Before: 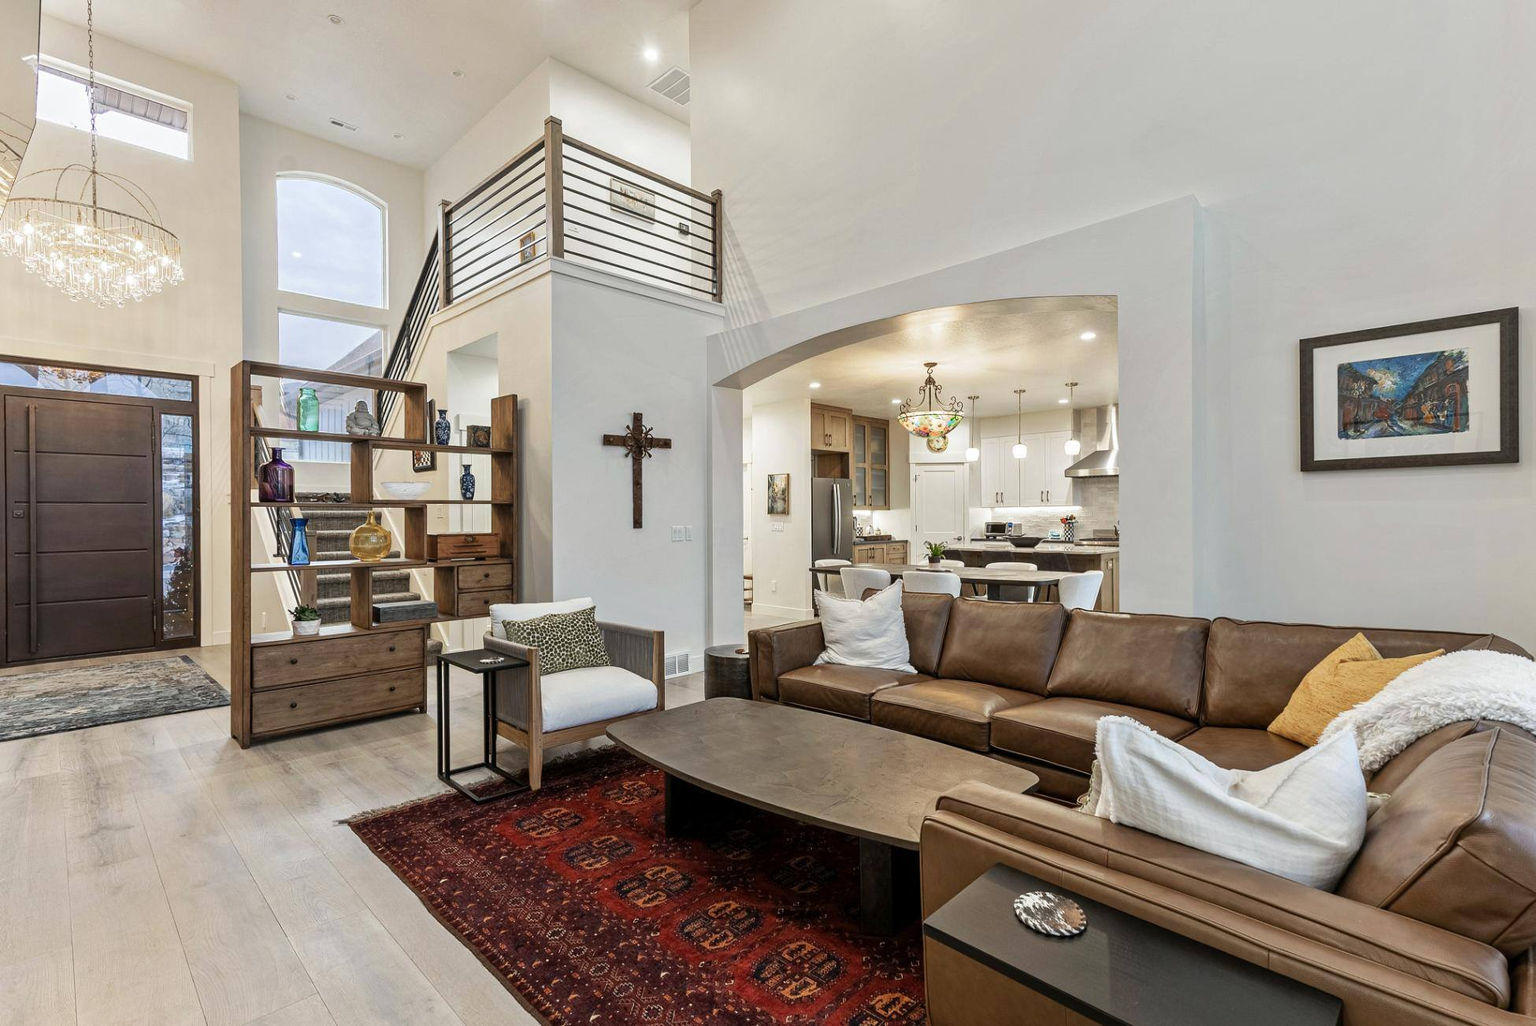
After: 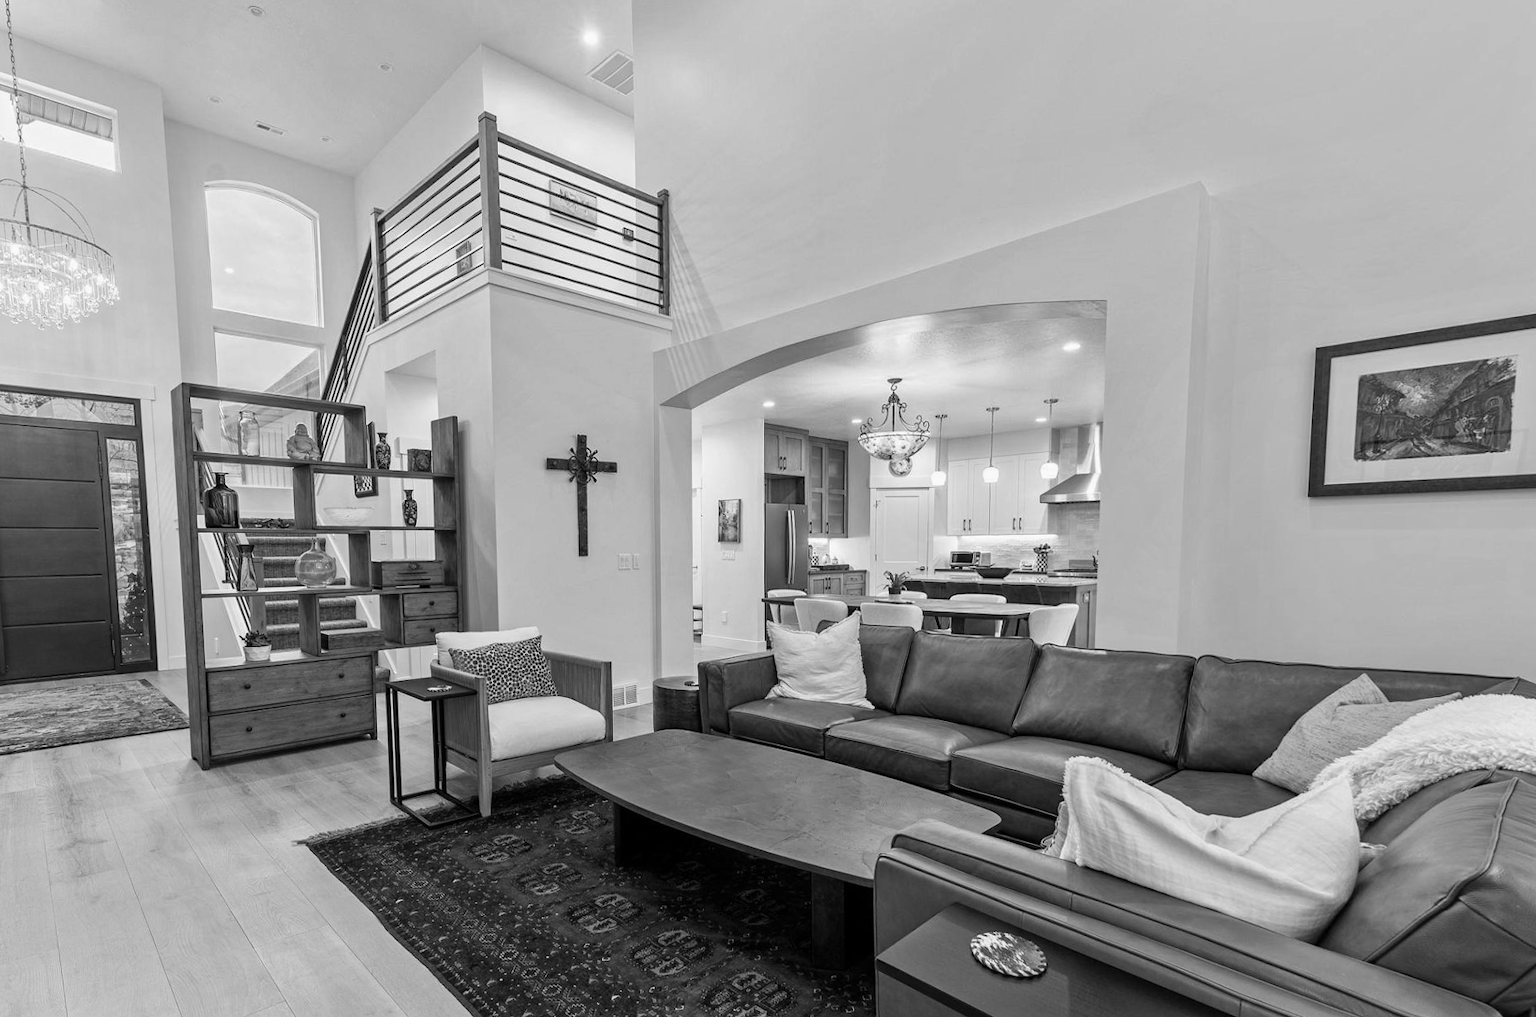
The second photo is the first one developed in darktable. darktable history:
monochrome: a 32, b 64, size 2.3
rotate and perspective: rotation 0.062°, lens shift (vertical) 0.115, lens shift (horizontal) -0.133, crop left 0.047, crop right 0.94, crop top 0.061, crop bottom 0.94
